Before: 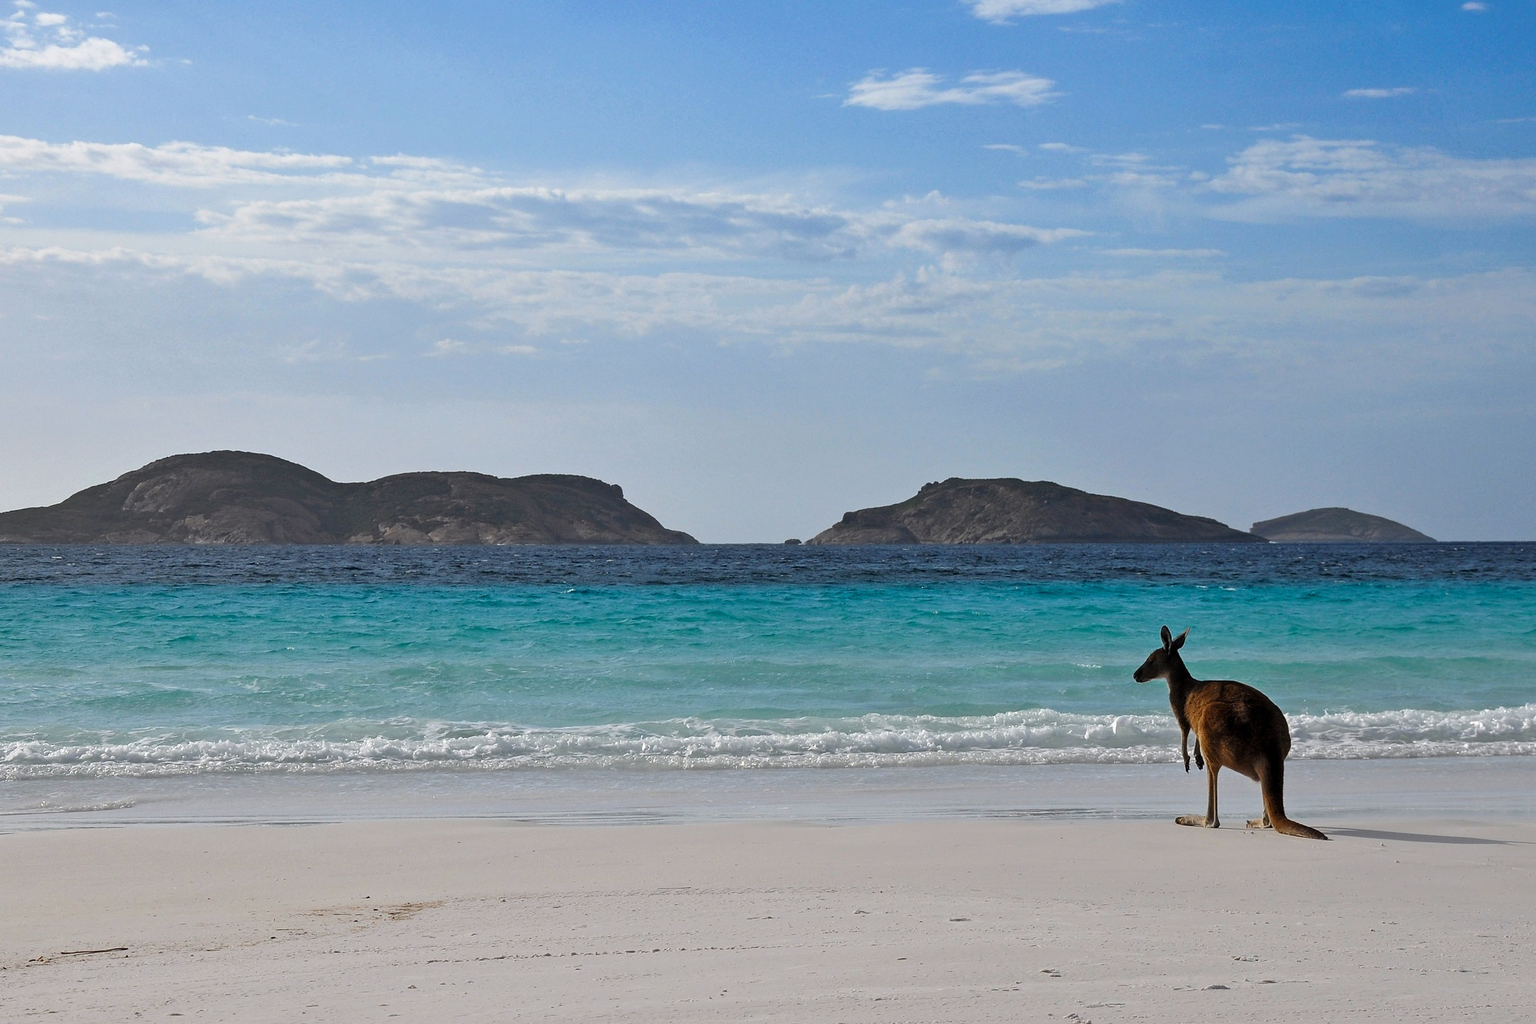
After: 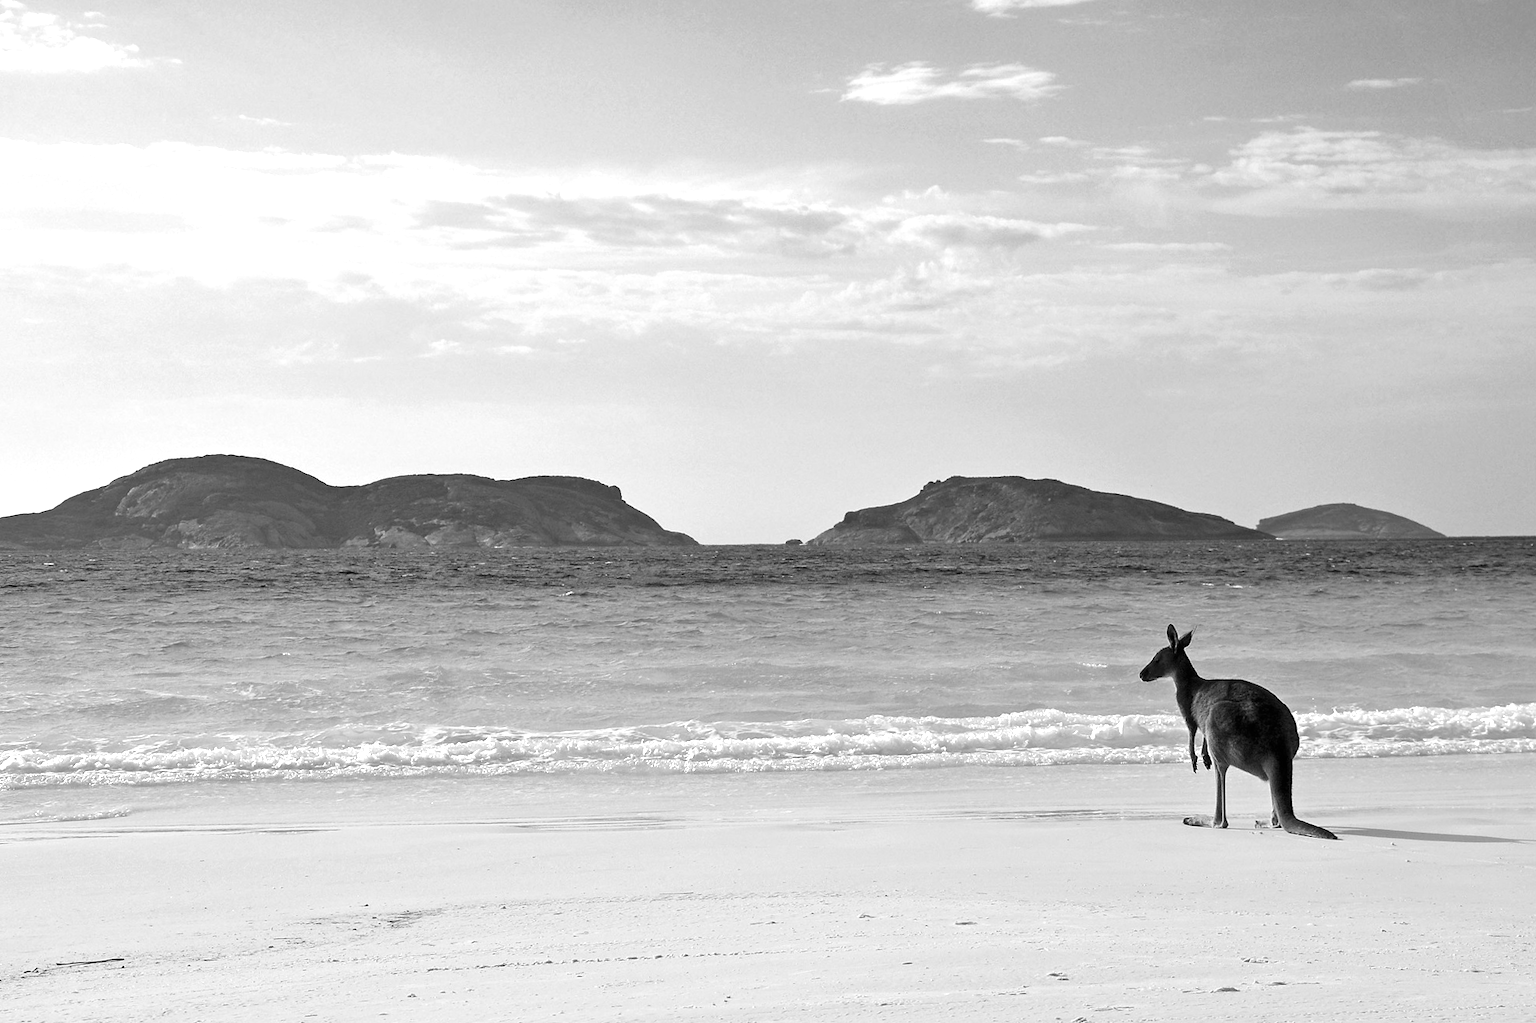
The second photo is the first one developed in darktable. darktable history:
color correction: highlights a* 15, highlights b* 31.55
tone equalizer: on, module defaults
exposure: black level correction 0, exposure 0.9 EV, compensate highlight preservation false
rotate and perspective: rotation -0.45°, automatic cropping original format, crop left 0.008, crop right 0.992, crop top 0.012, crop bottom 0.988
monochrome: a -6.99, b 35.61, size 1.4
